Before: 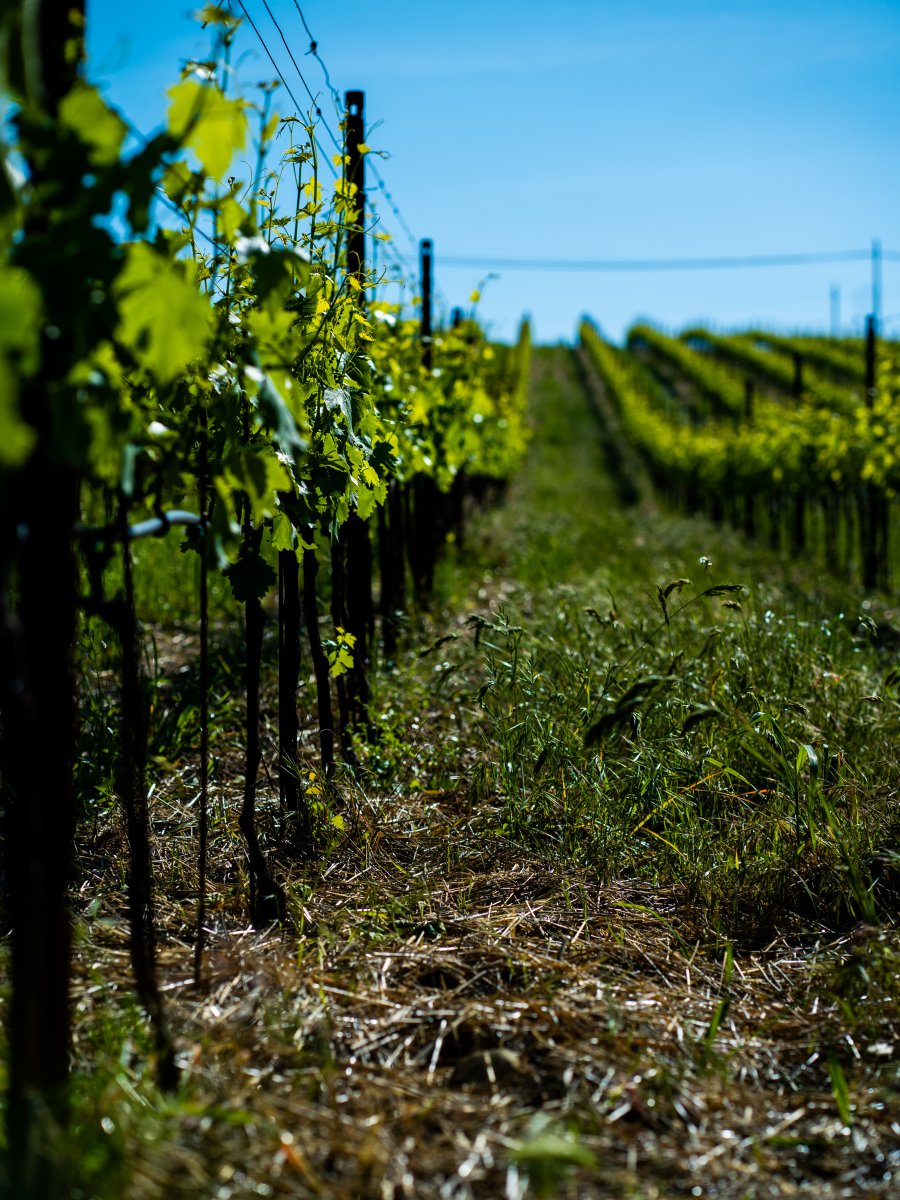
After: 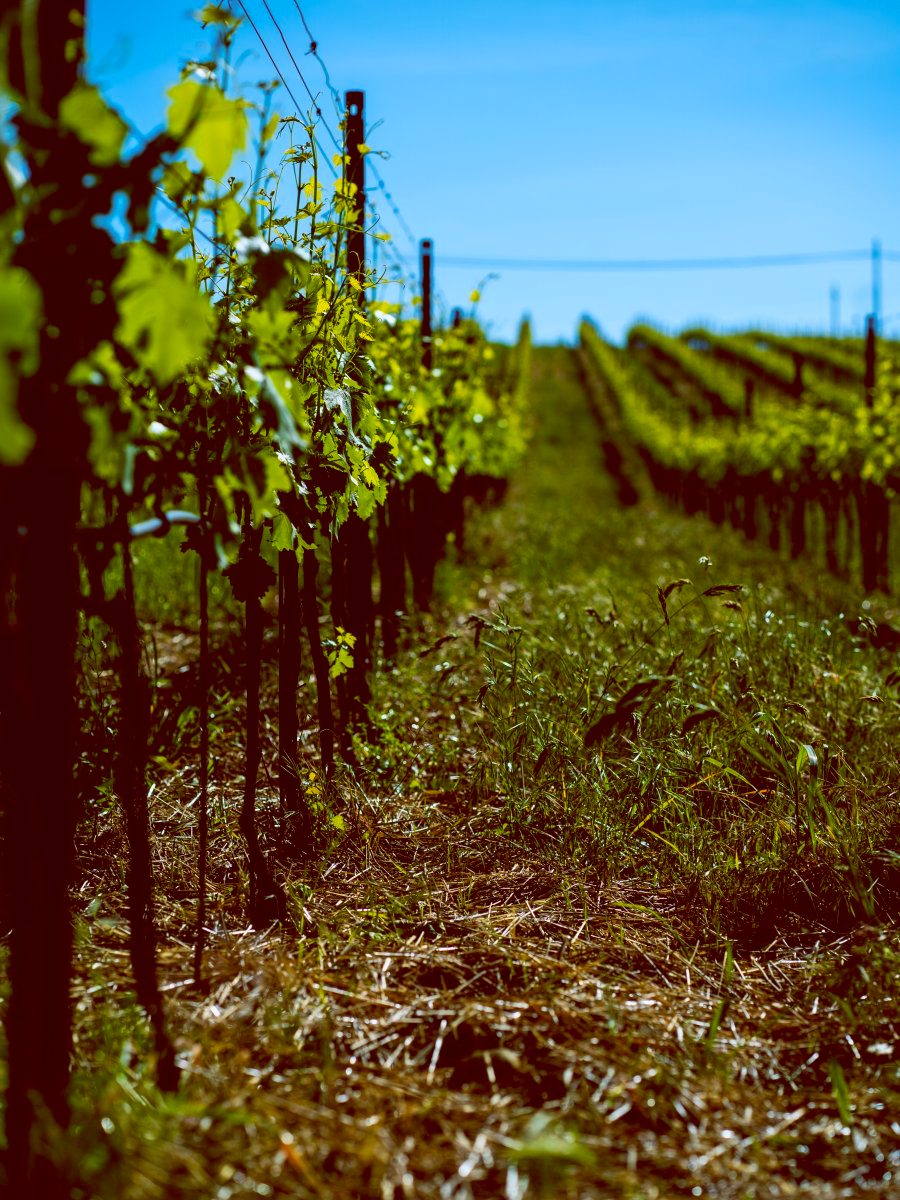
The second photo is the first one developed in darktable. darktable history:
contrast brightness saturation: contrast 0.04, saturation 0.16
color balance: lift [1, 1.011, 0.999, 0.989], gamma [1.109, 1.045, 1.039, 0.955], gain [0.917, 0.936, 0.952, 1.064], contrast 2.32%, contrast fulcrum 19%, output saturation 101%
